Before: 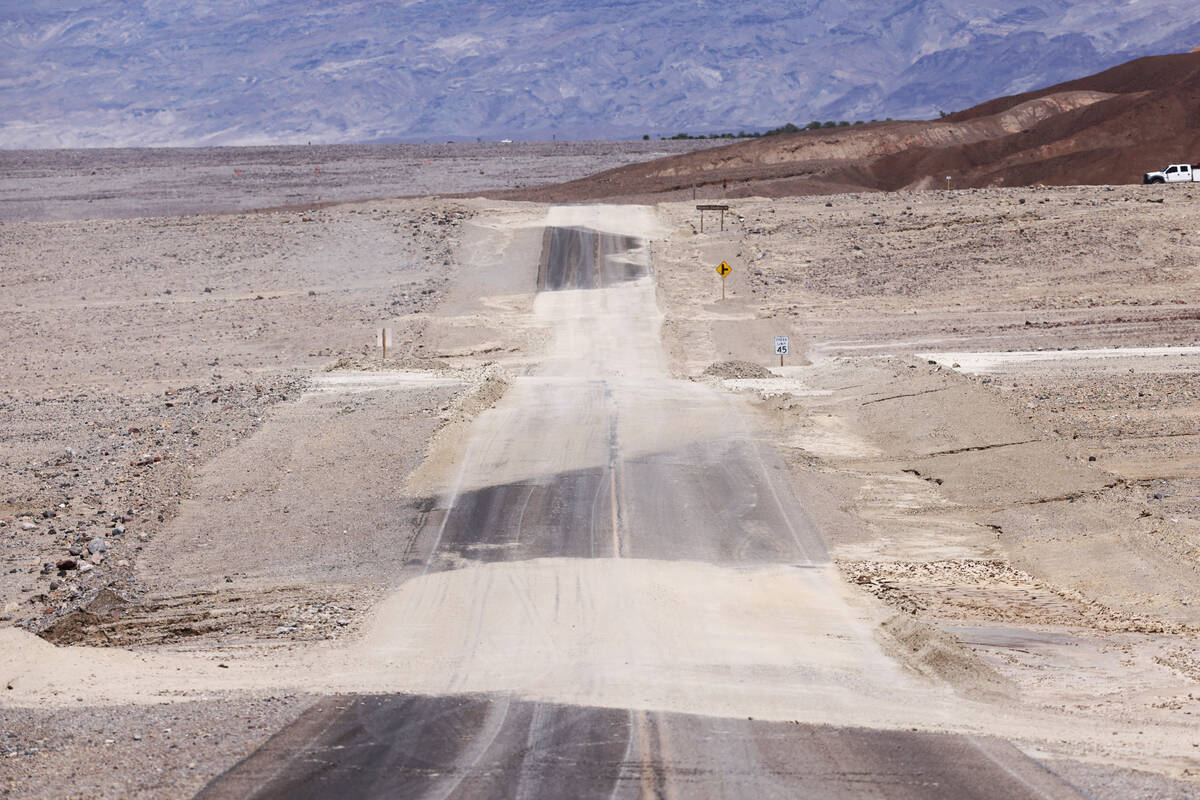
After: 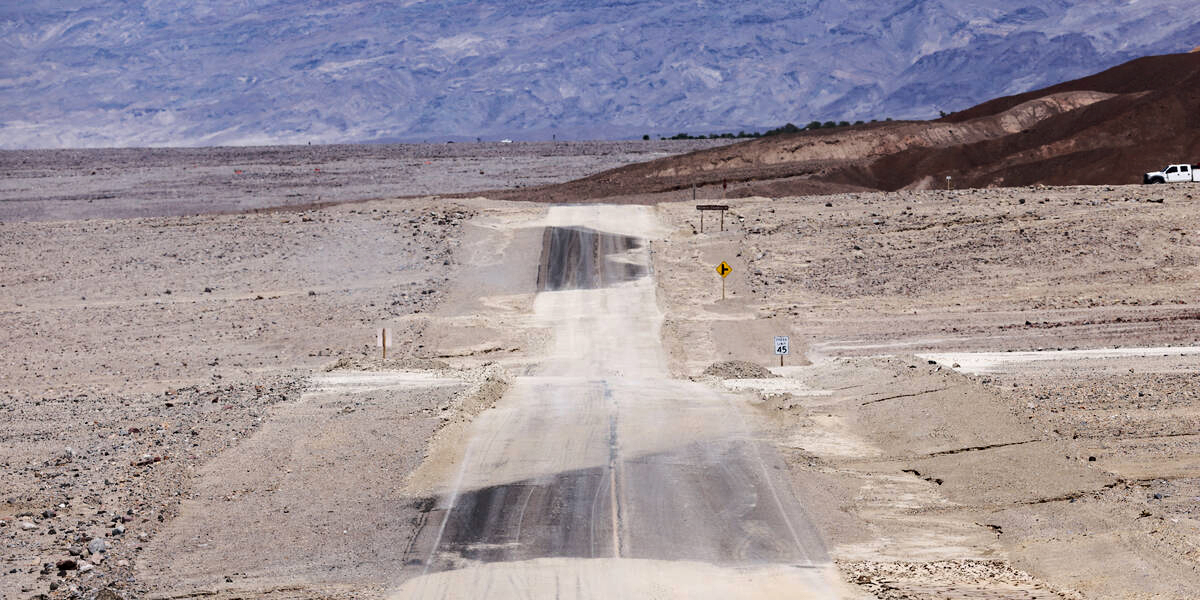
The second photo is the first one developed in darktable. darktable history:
haze removal: compatibility mode true, adaptive false
crop: bottom 24.994%
base curve: curves: ch0 [(0, 0) (0.073, 0.04) (0.157, 0.139) (0.492, 0.492) (0.758, 0.758) (1, 1)]
